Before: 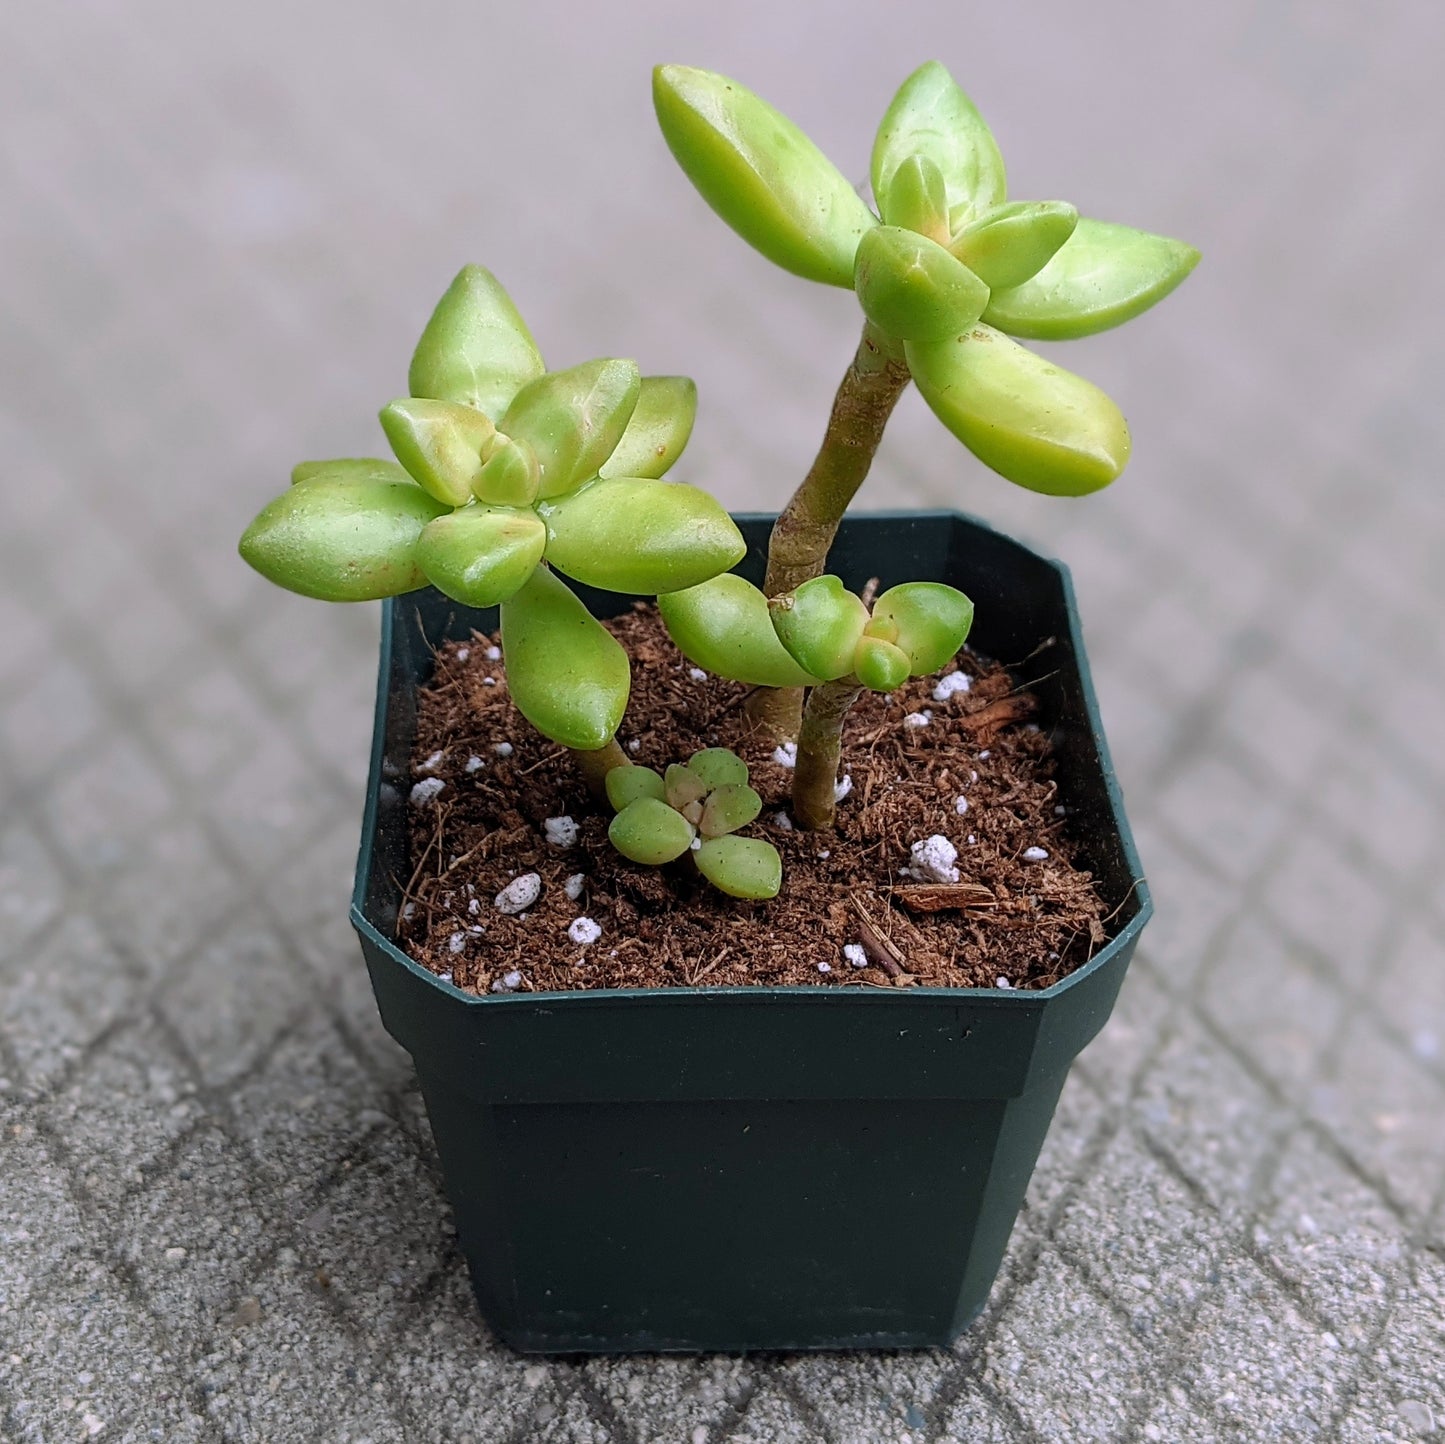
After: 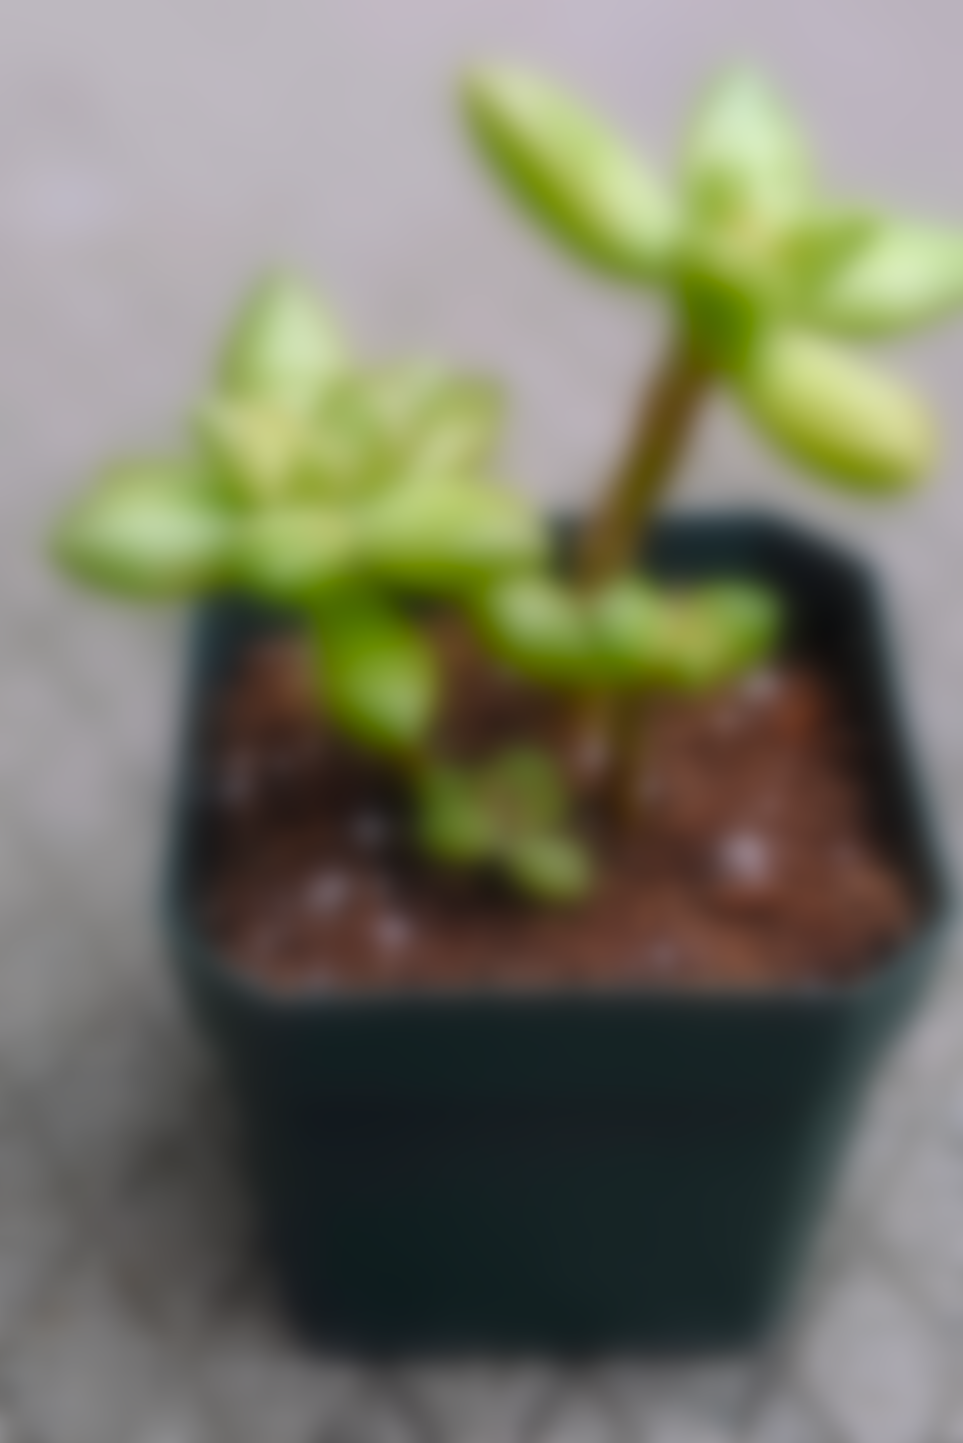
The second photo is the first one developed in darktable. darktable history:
color balance rgb: perceptual saturation grading › global saturation 20%, perceptual saturation grading › highlights -25%, perceptual saturation grading › shadows 25%
lowpass: radius 16, unbound 0
crop and rotate: left 13.342%, right 19.991%
